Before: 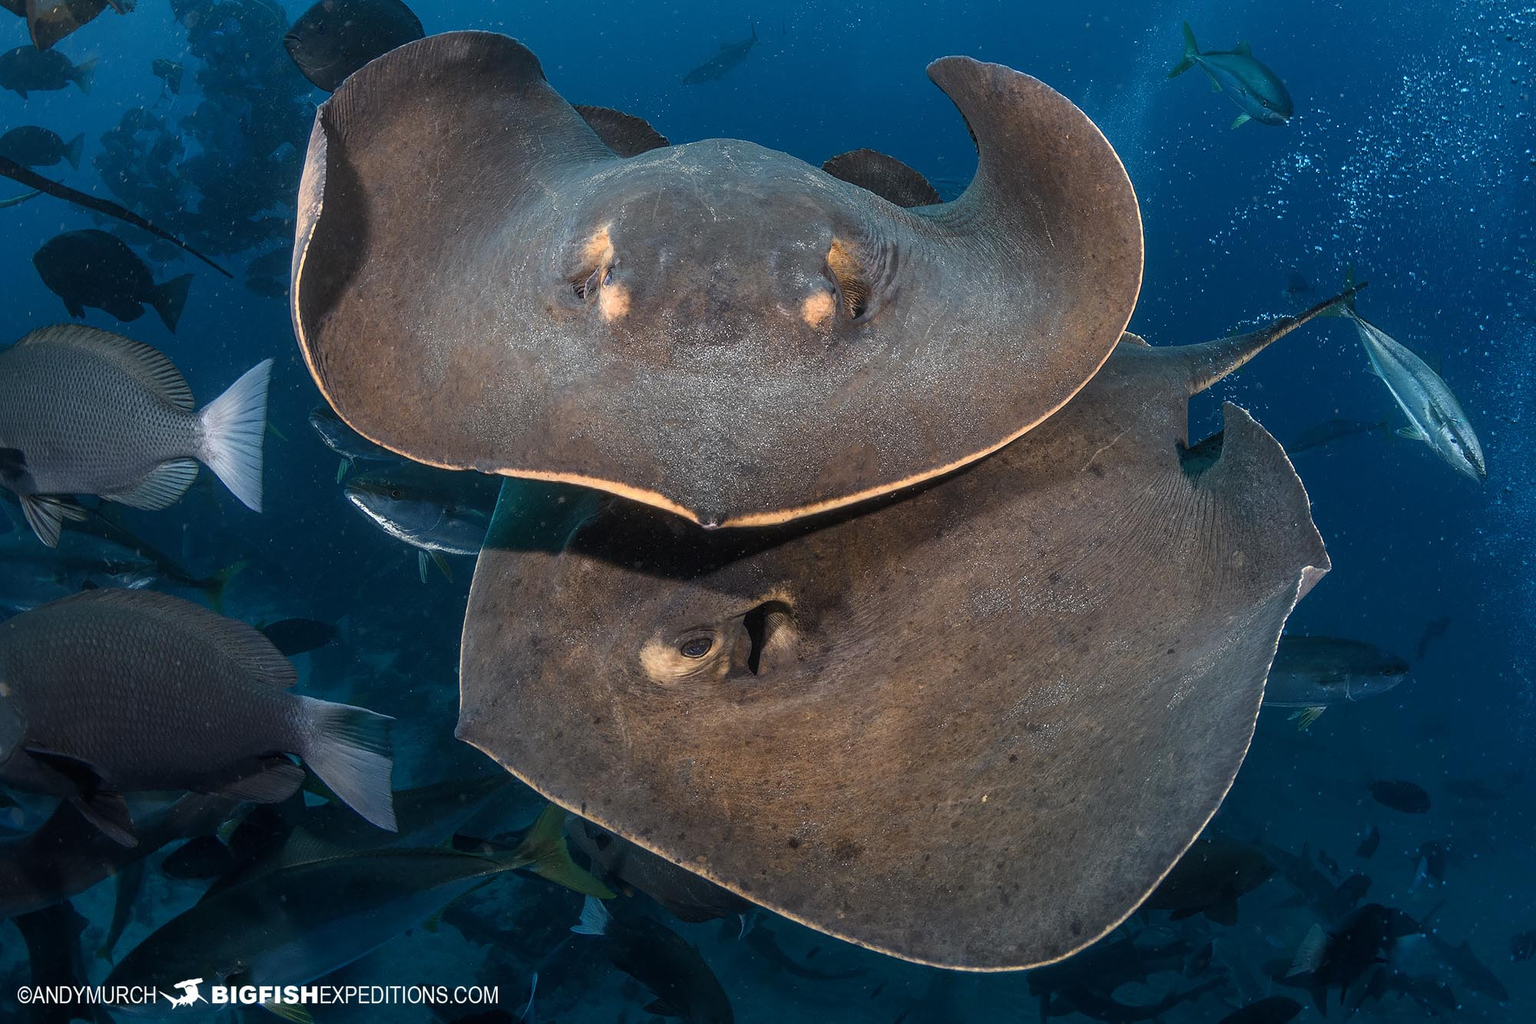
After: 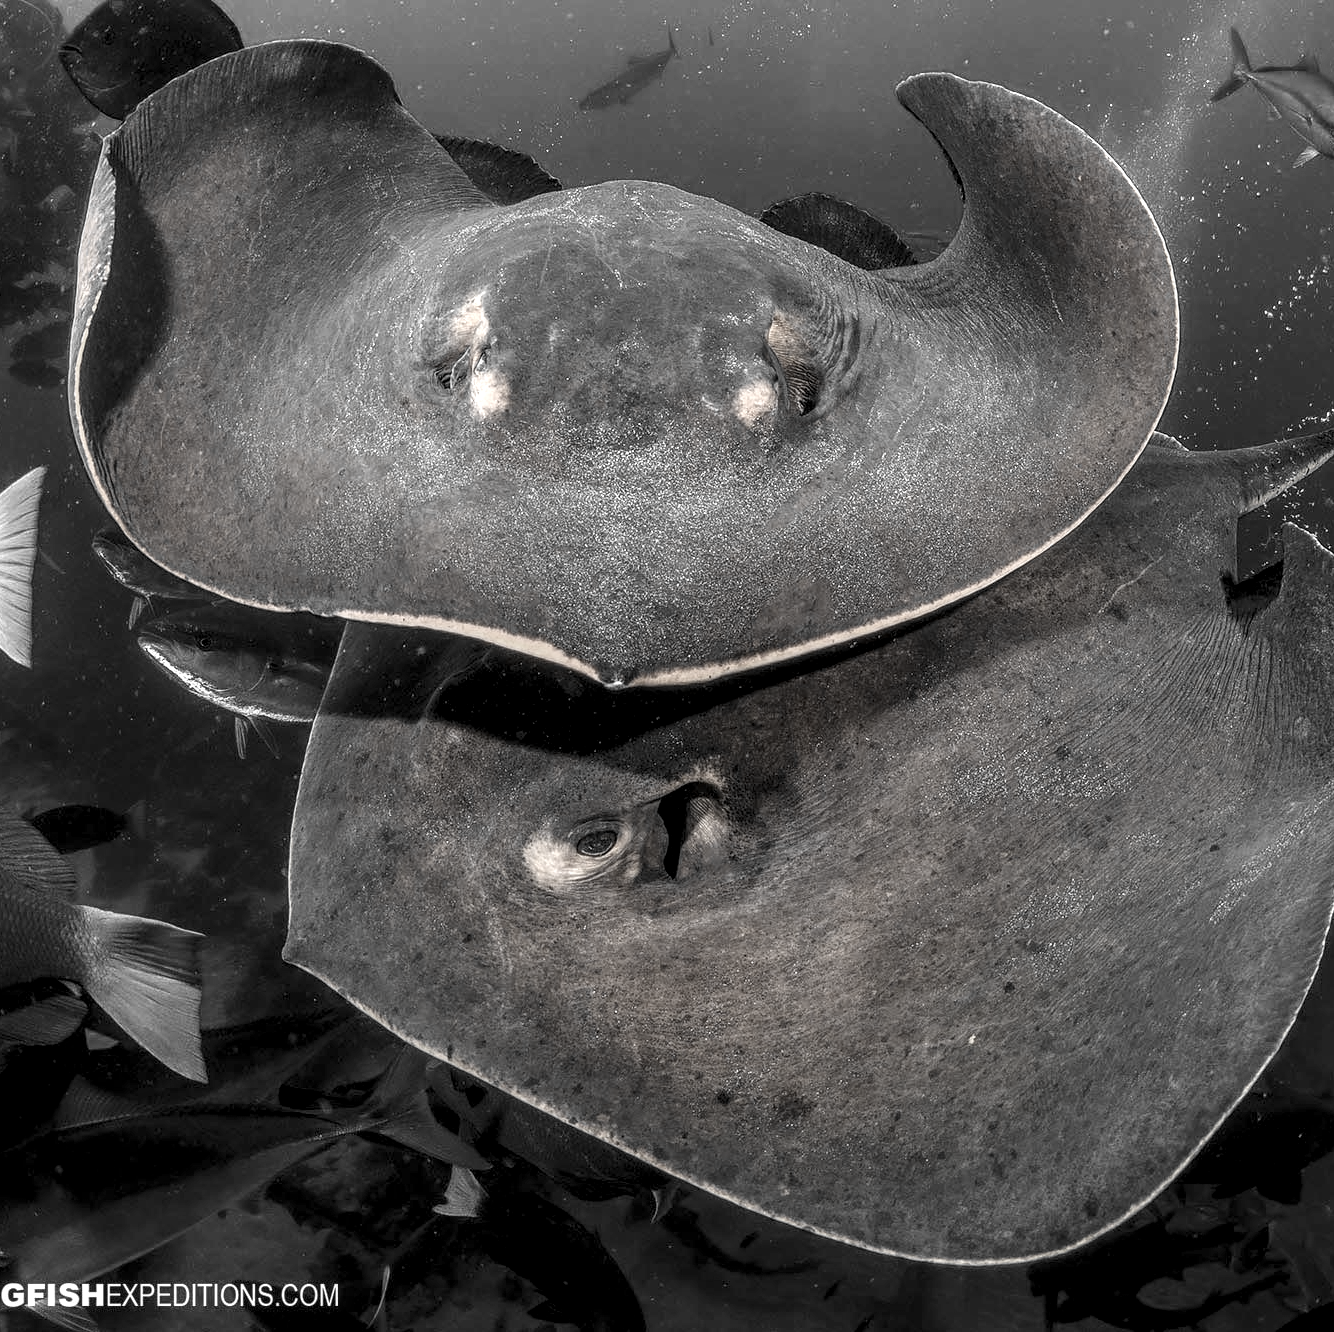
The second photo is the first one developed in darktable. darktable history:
crop and rotate: left 15.505%, right 17.756%
local contrast: highlights 60%, shadows 62%, detail 160%
color zones: curves: ch0 [(0, 0.613) (0.01, 0.613) (0.245, 0.448) (0.498, 0.529) (0.642, 0.665) (0.879, 0.777) (0.99, 0.613)]; ch1 [(0, 0.035) (0.121, 0.189) (0.259, 0.197) (0.415, 0.061) (0.589, 0.022) (0.732, 0.022) (0.857, 0.026) (0.991, 0.053)], mix 32.51%
